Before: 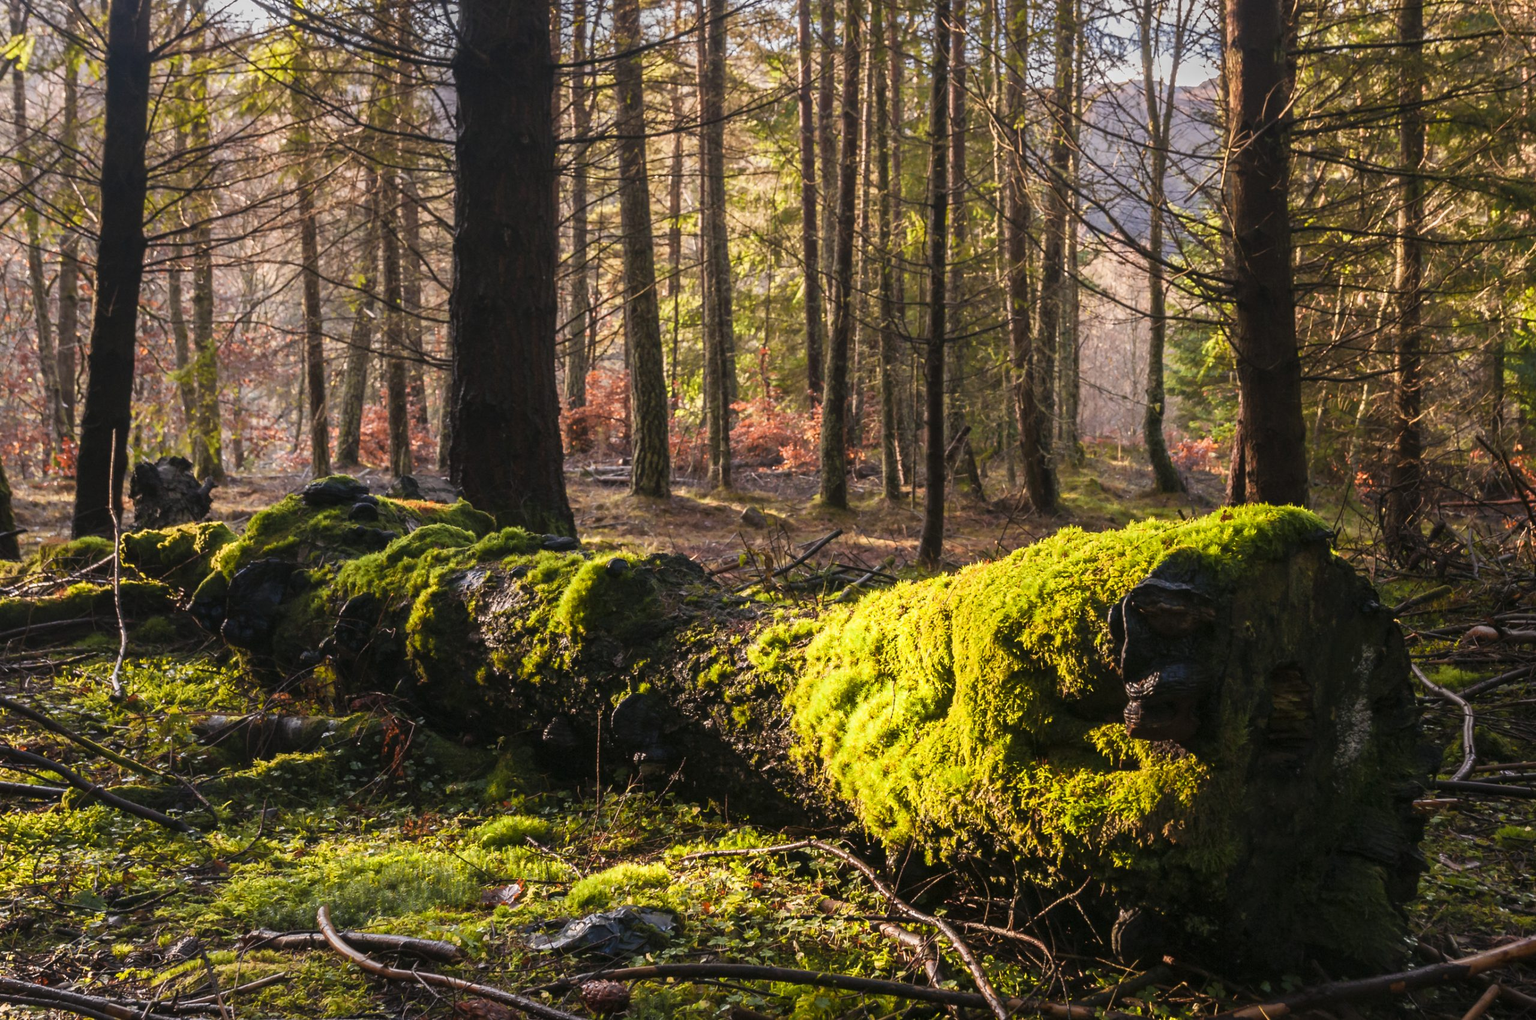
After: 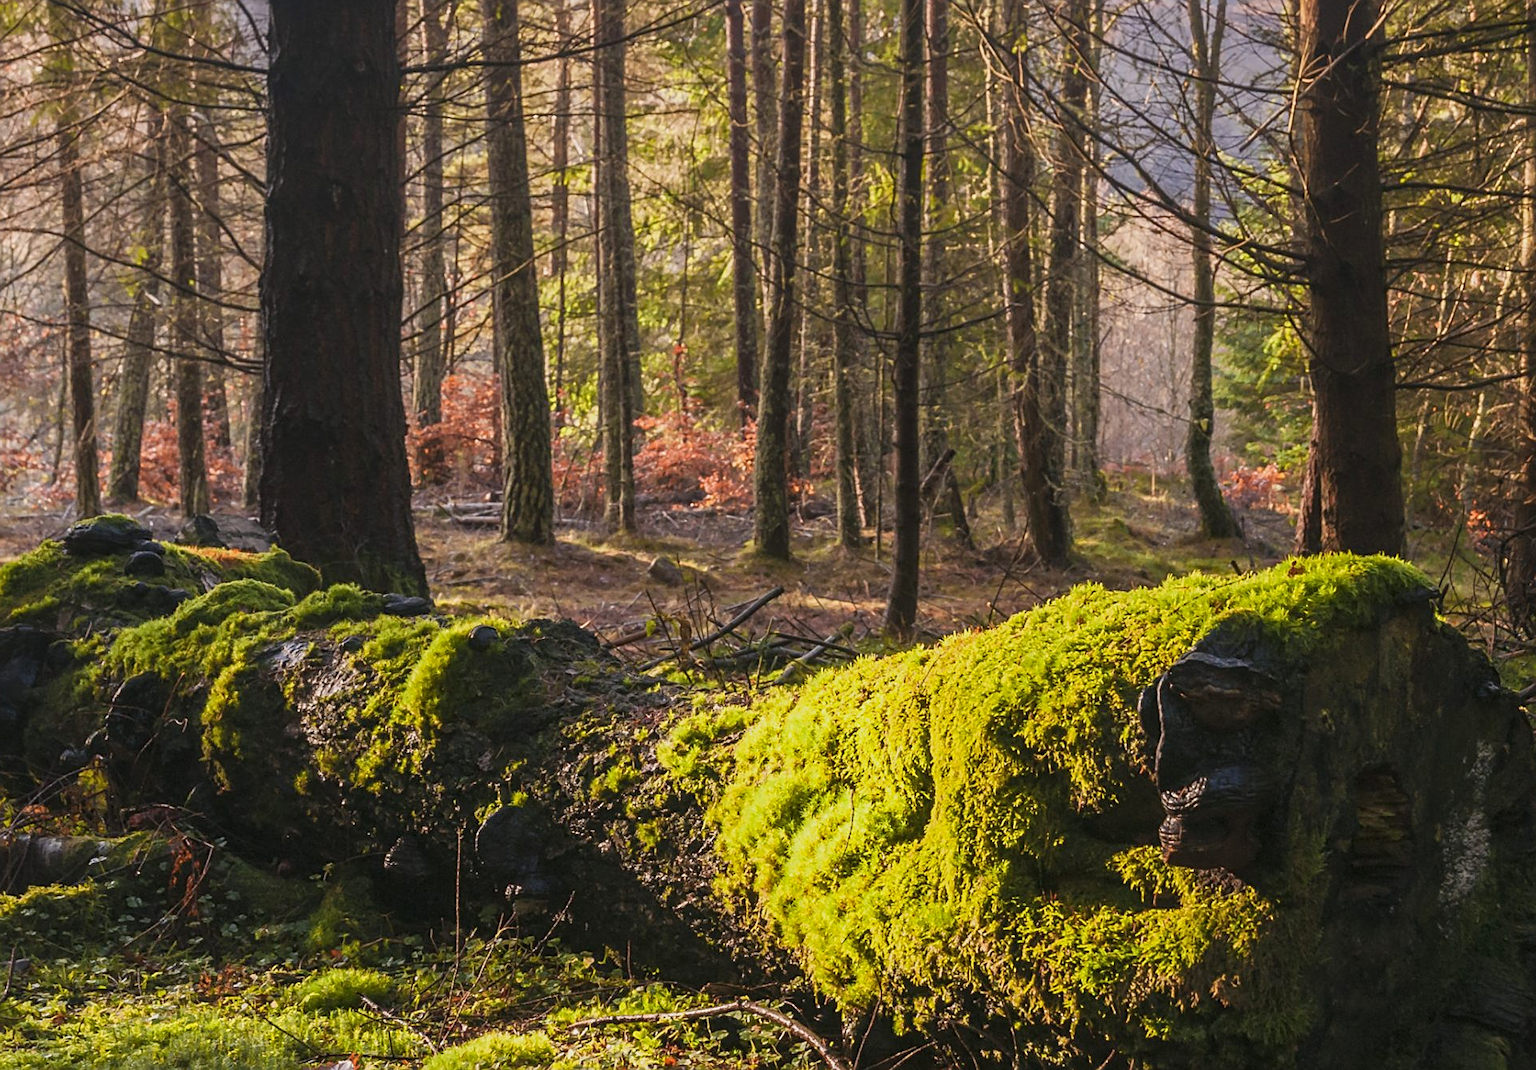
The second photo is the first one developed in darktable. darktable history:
crop: left 16.626%, top 8.81%, right 8.381%, bottom 12.492%
local contrast: detail 109%
sharpen: on, module defaults
color balance rgb: perceptual saturation grading › global saturation 0.867%, contrast -10.115%
